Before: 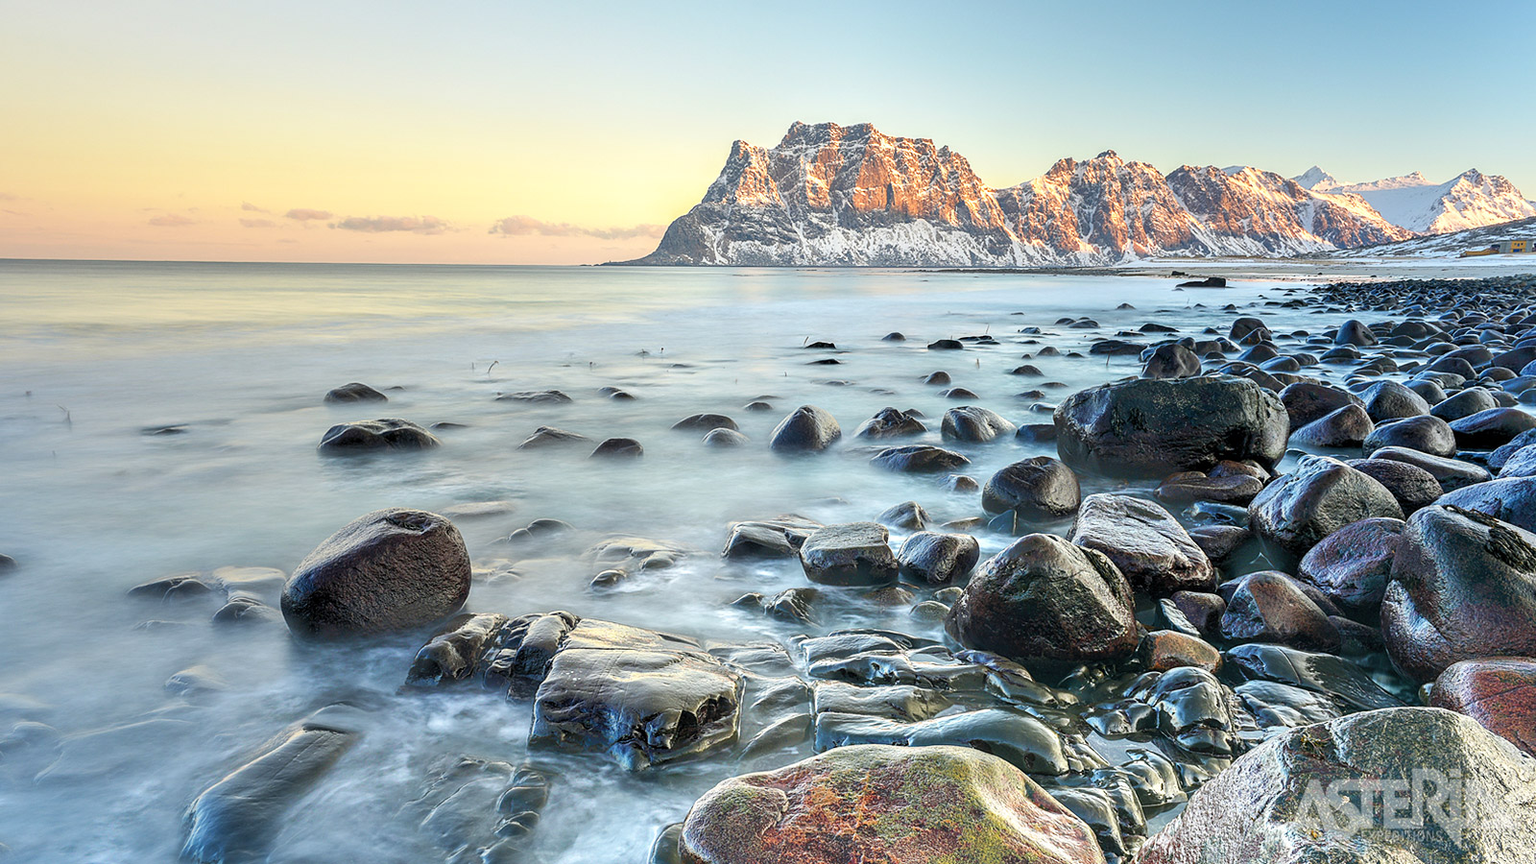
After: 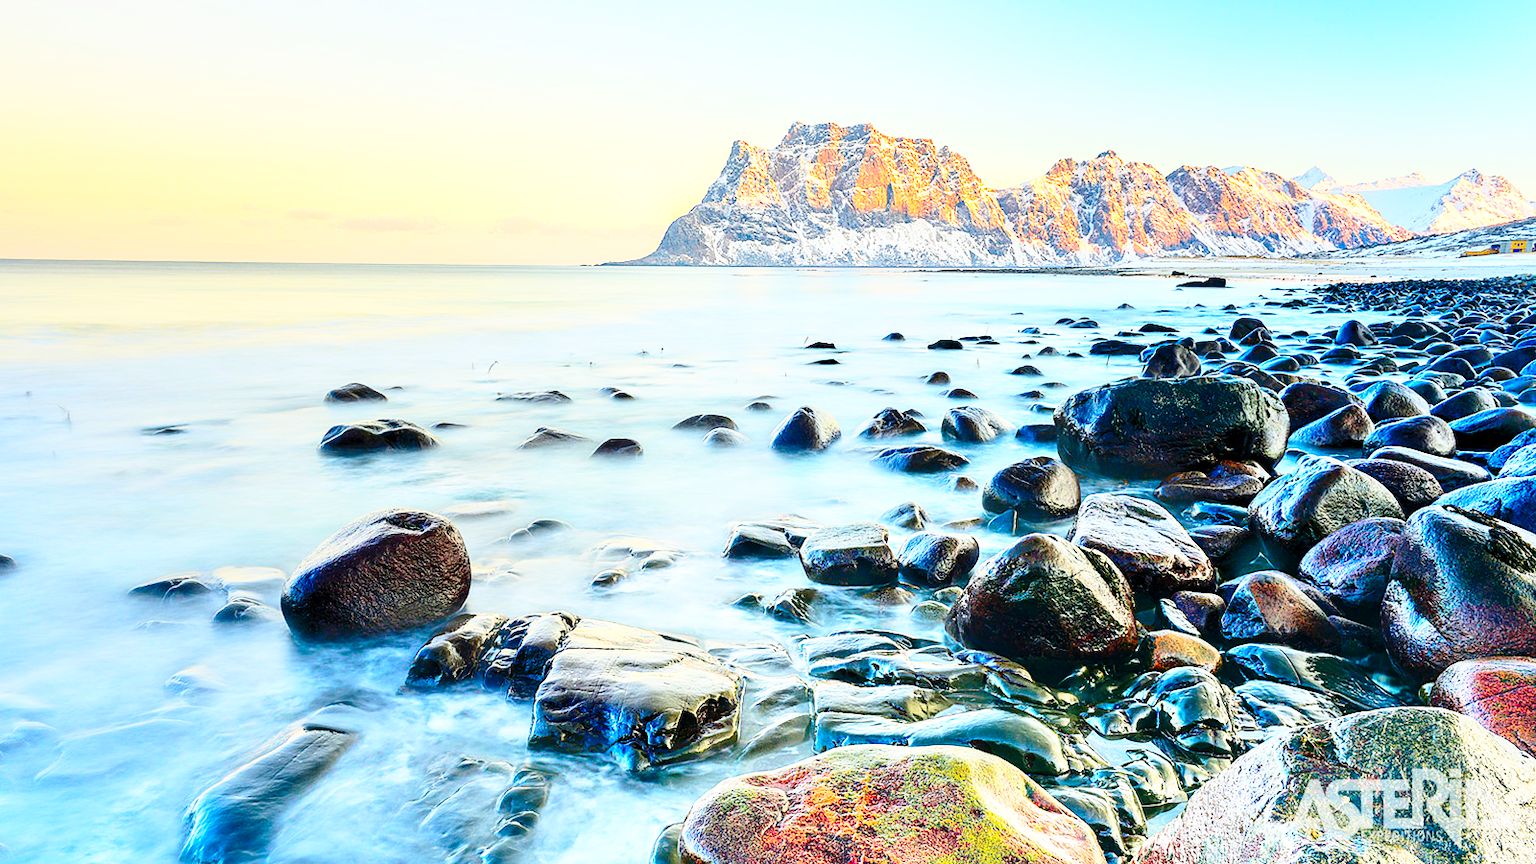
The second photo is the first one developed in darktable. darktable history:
contrast brightness saturation: contrast 0.26, brightness 0.02, saturation 0.87
base curve: curves: ch0 [(0, 0) (0.028, 0.03) (0.121, 0.232) (0.46, 0.748) (0.859, 0.968) (1, 1)], preserve colors none
